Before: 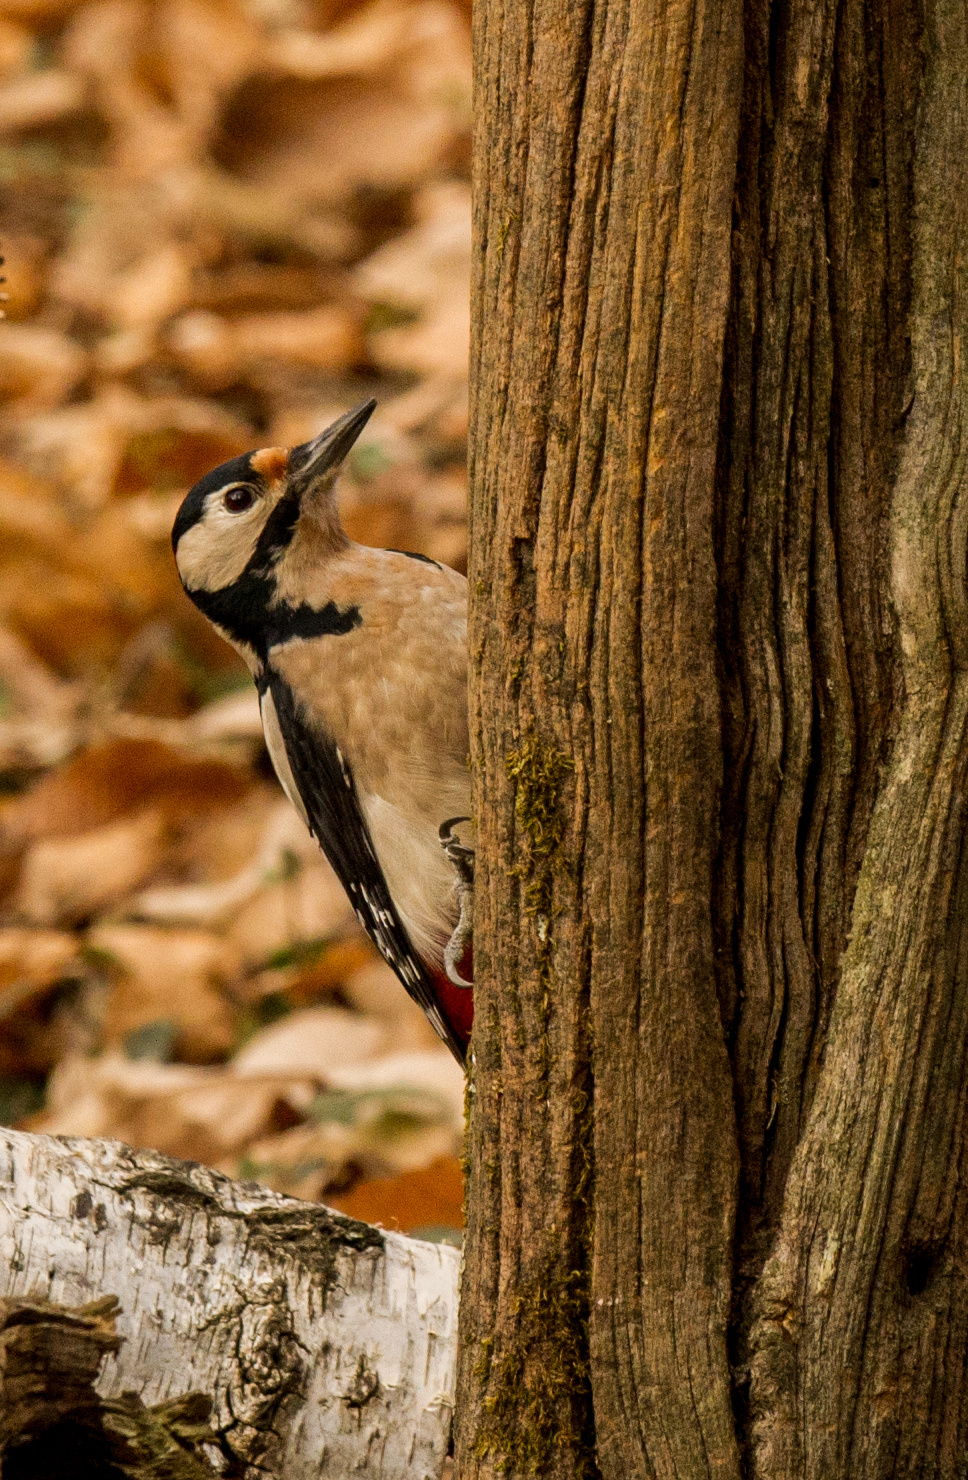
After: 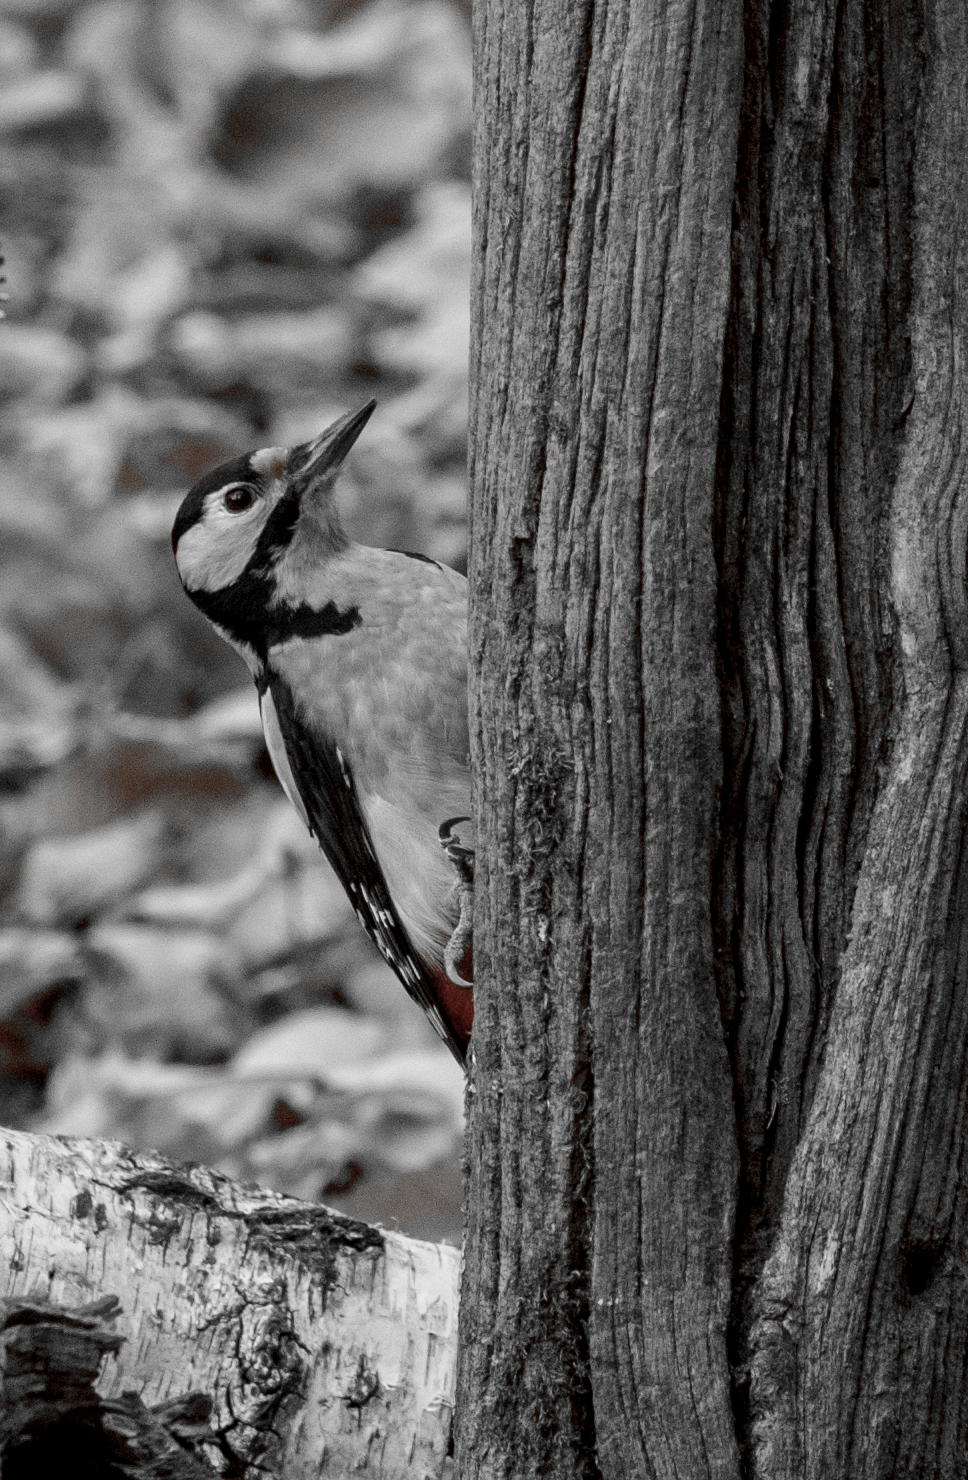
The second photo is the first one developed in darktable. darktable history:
exposure: black level correction 0.002, compensate highlight preservation false
color zones: curves: ch1 [(0, 0.006) (0.094, 0.285) (0.171, 0.001) (0.429, 0.001) (0.571, 0.003) (0.714, 0.004) (0.857, 0.004) (1, 0.006)]
